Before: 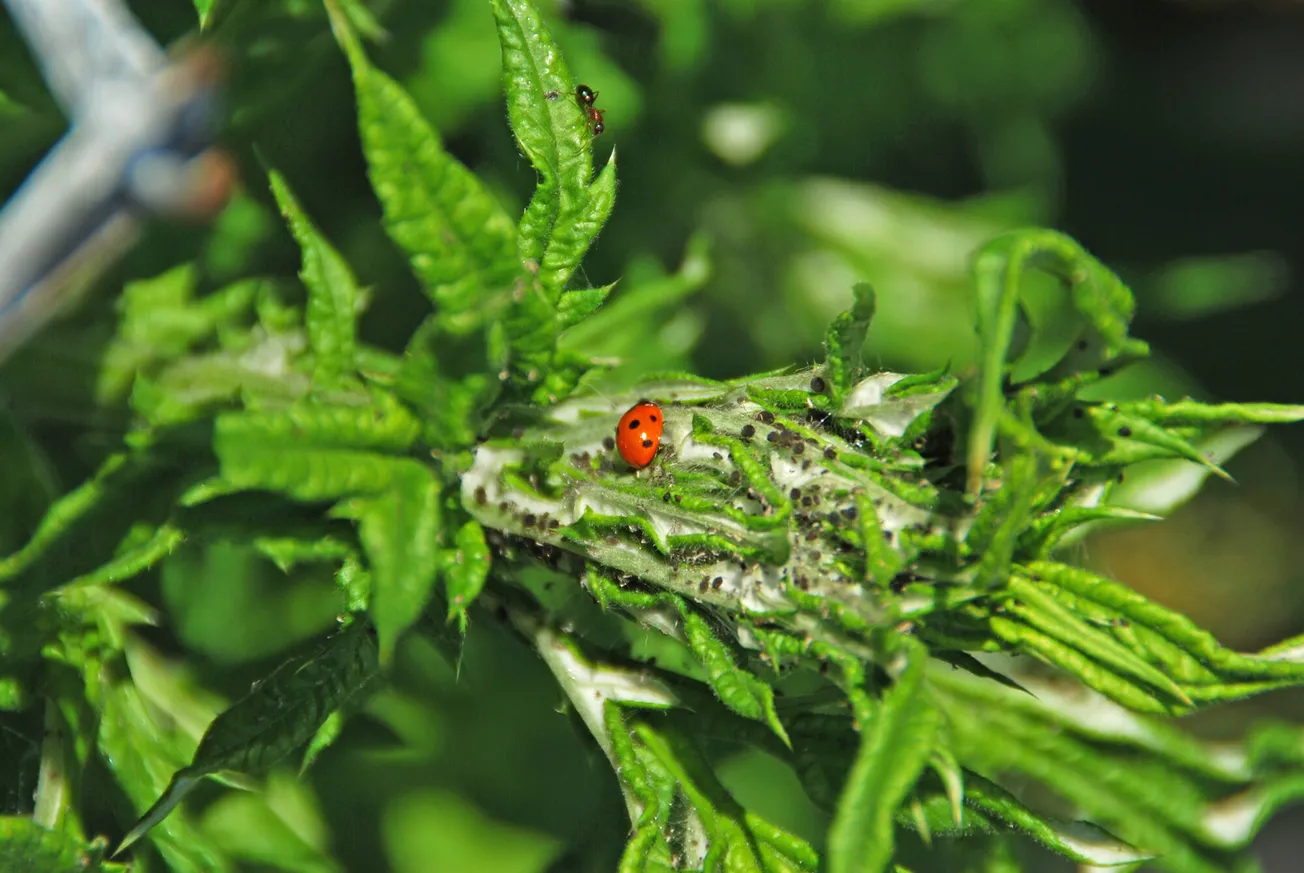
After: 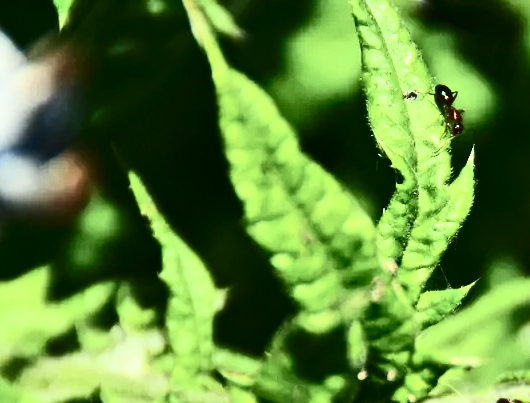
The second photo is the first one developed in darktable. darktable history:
crop and rotate: left 10.862%, top 0.05%, right 48.478%, bottom 53.767%
contrast brightness saturation: contrast 0.92, brightness 0.196
